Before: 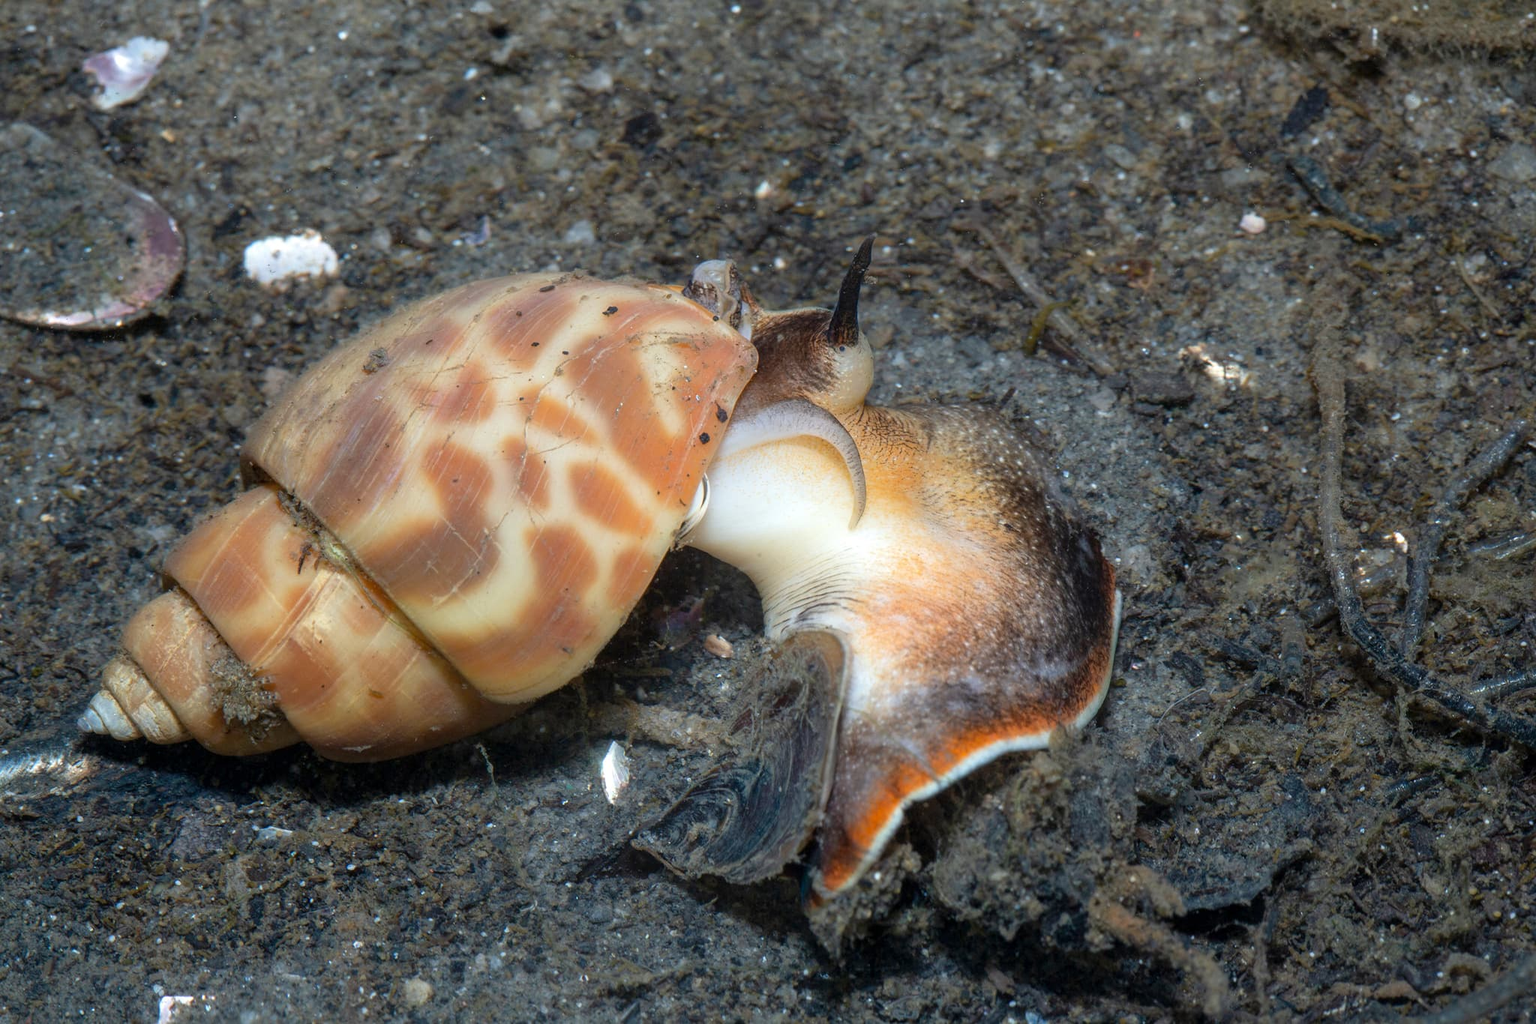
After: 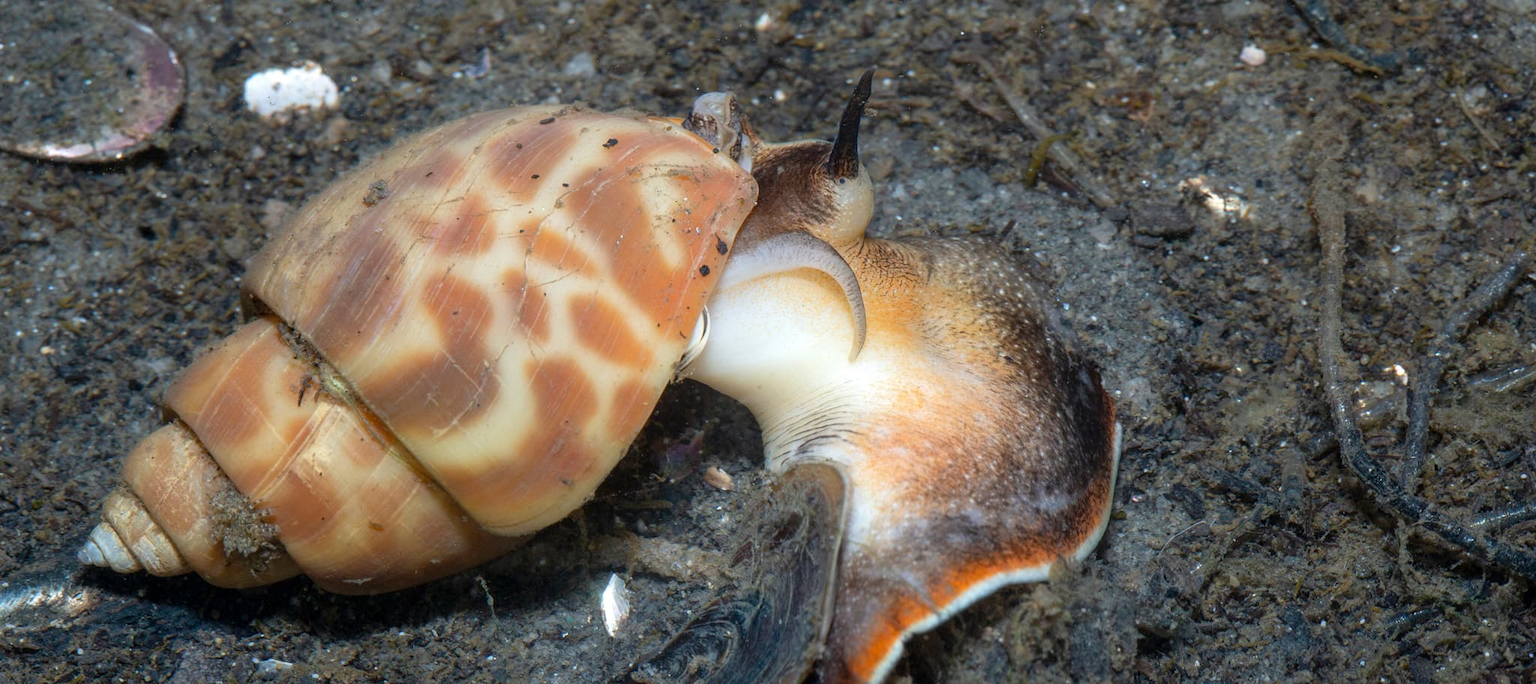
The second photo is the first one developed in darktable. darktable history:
crop: top 16.453%, bottom 16.68%
